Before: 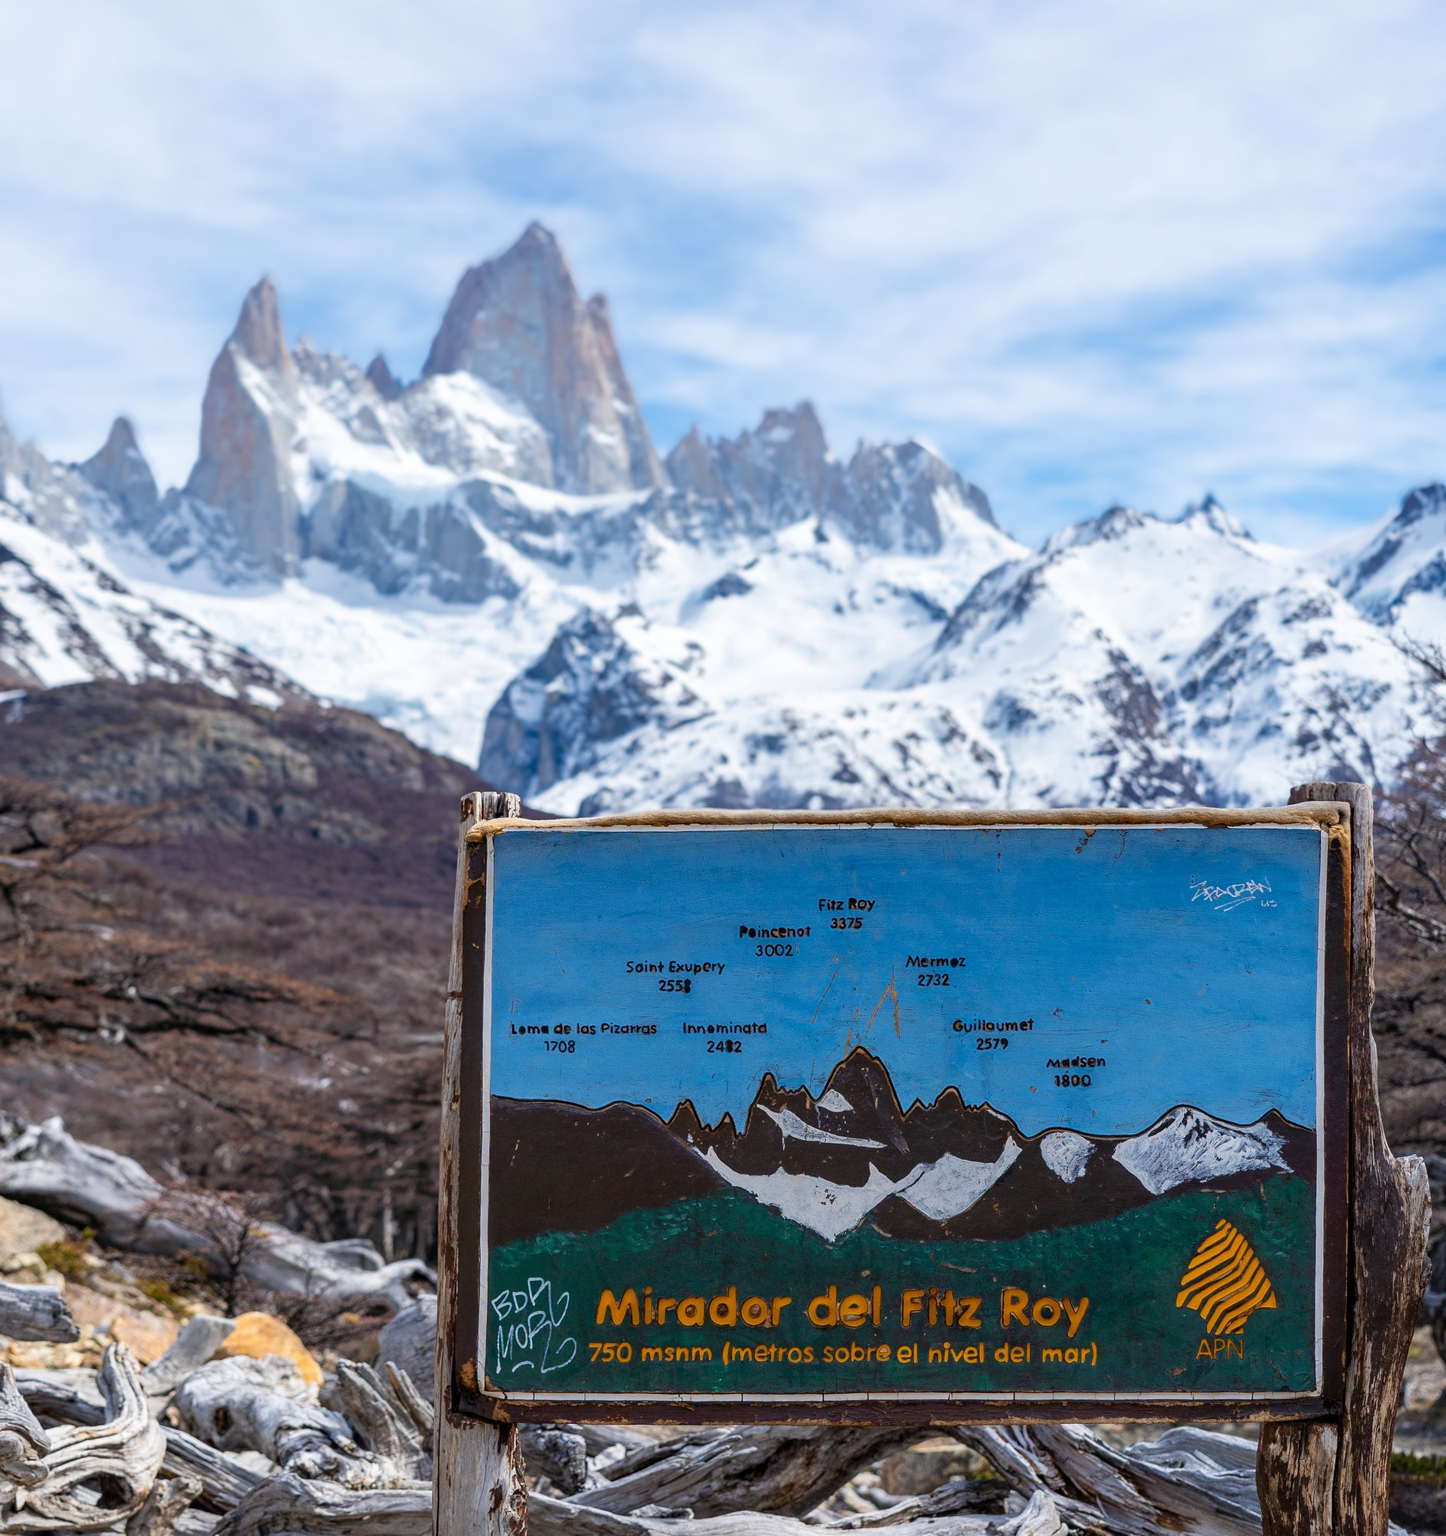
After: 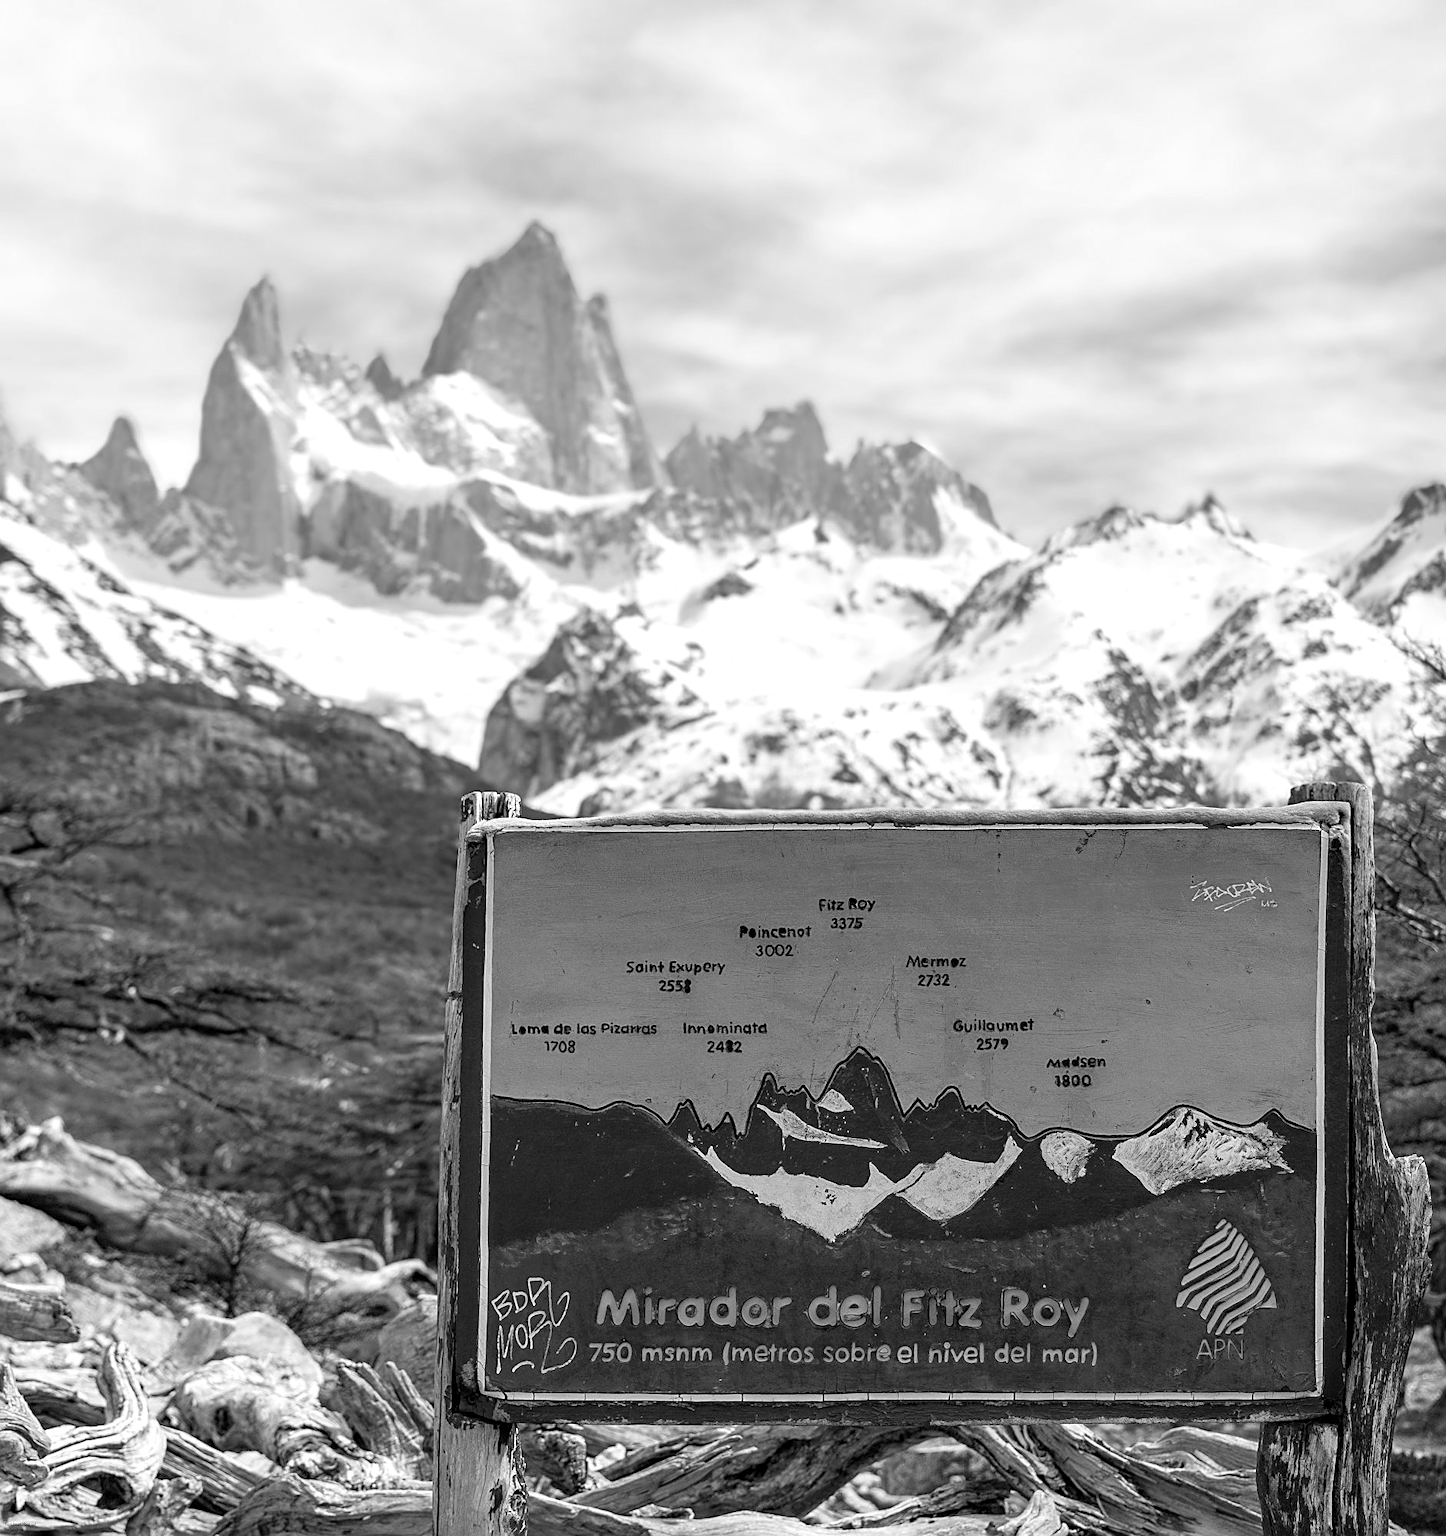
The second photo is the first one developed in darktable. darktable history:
sharpen: radius 1.967
monochrome: a -71.75, b 75.82
exposure: black level correction 0.001, exposure 0.5 EV, compensate exposure bias true, compensate highlight preservation false
